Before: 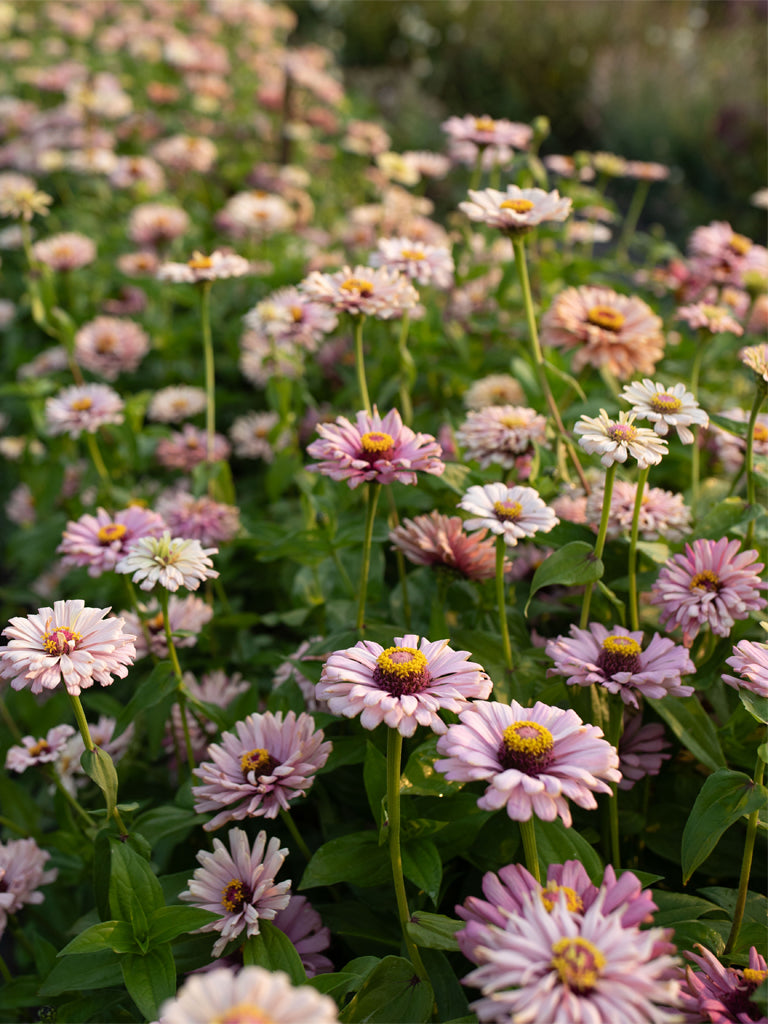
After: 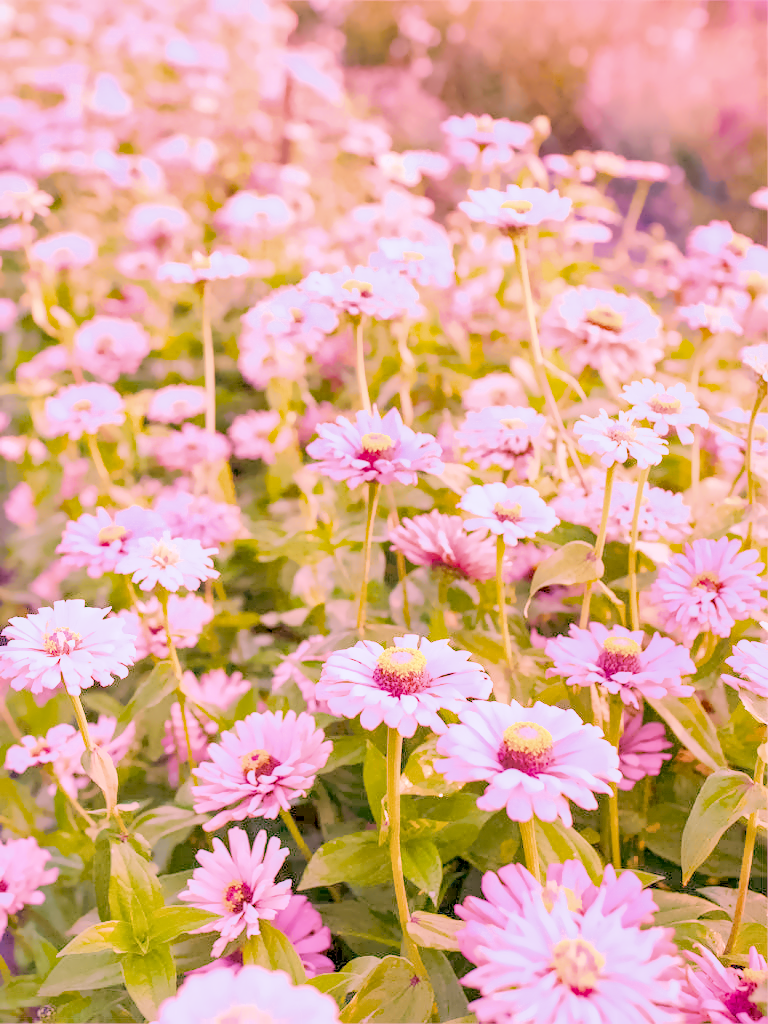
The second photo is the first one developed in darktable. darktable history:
white balance: red 2.229, blue 1.46
highlight reconstruction: on, module defaults
hot pixels: on, module defaults
denoise (profiled): preserve shadows 1.52, scattering 0.002, a [-1, 0, 0], compensate highlight preservation false
lens correction: scale 1, crop 1, focal 16, aperture 5.6, distance 1000, camera "Canon EOS RP", lens "Canon RF 16mm F2.8 STM"
haze removal: compatibility mode true, adaptive false
exposure "Canon RP Default?": black level correction 0, exposure 1.1 EV, compensate exposure bias true, compensate highlight preservation false
color calibration "As Shot": illuminant as shot in camera, x 0.358, y 0.373, temperature 4628.91 K
filmic rgb: black relative exposure -7.65 EV, white relative exposure 4.56 EV, hardness 3.61, contrast 1.25
shadows and highlights: on, module defaults
local contrast: on, module defaults
velvia: on, module defaults
color balance rgb "basic colorfulness: standard": perceptual saturation grading › global saturation 20%, perceptual saturation grading › highlights -25%, perceptual saturation grading › shadows 25%
